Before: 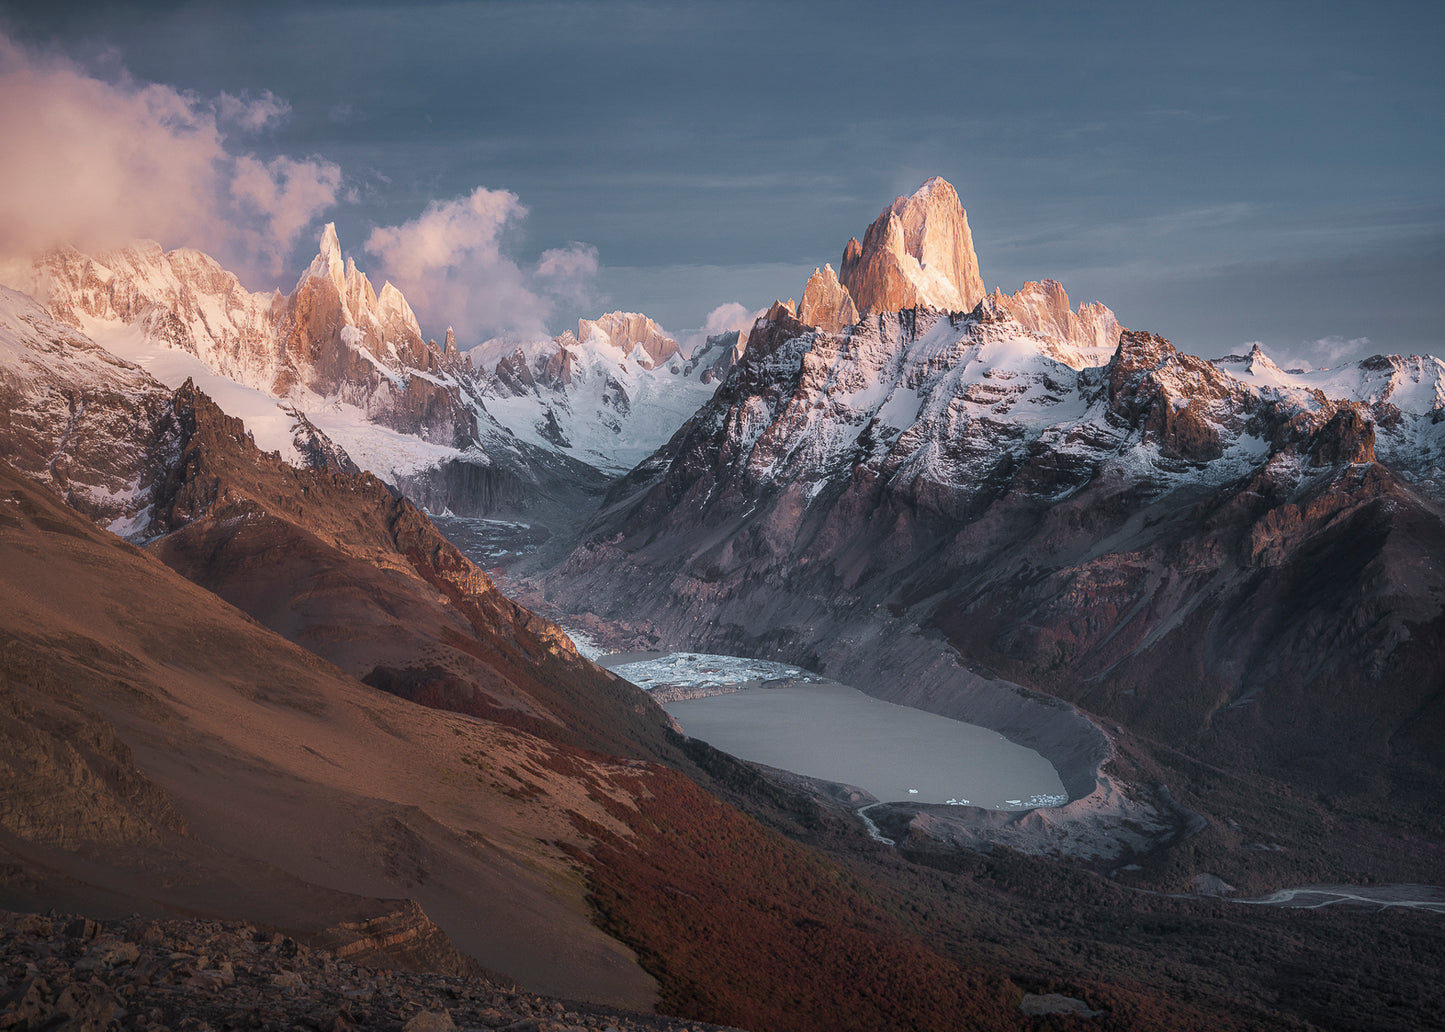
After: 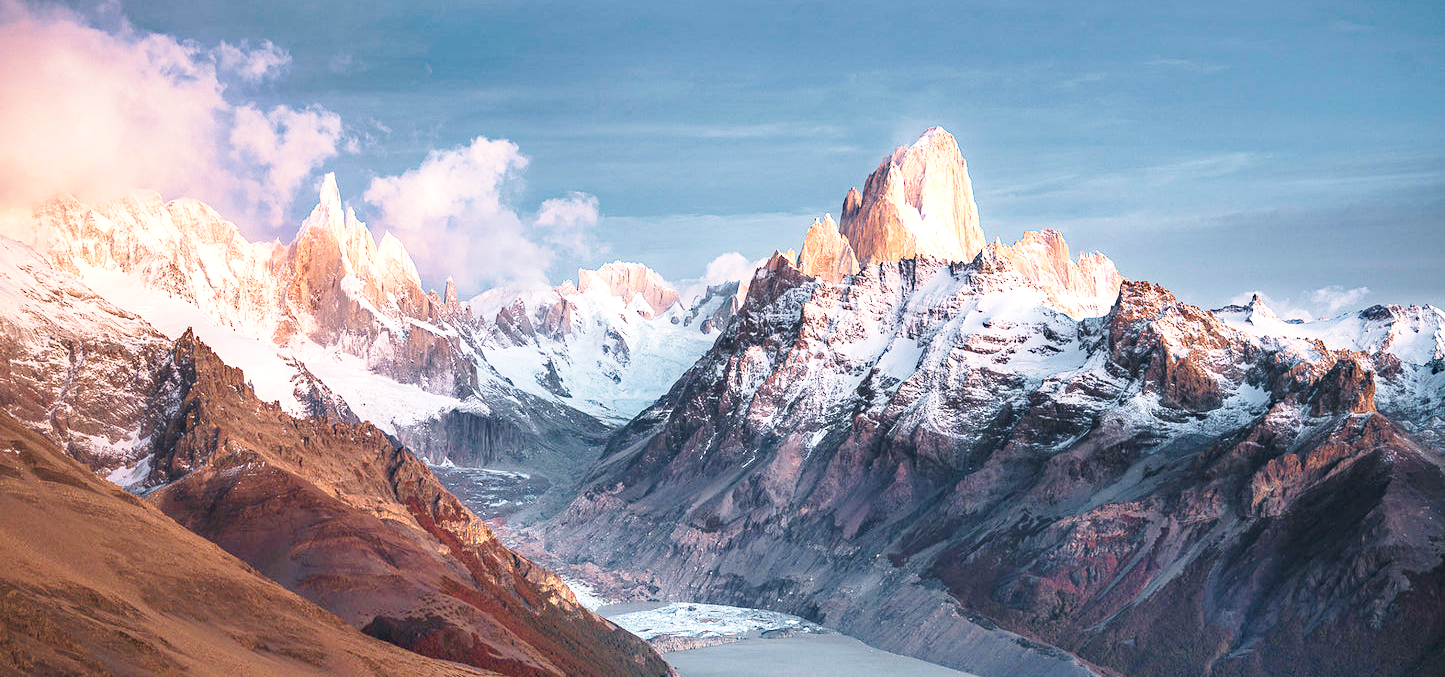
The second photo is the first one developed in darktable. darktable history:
shadows and highlights: shadows 43.06, highlights 6.94
exposure: black level correction 0, exposure 0.7 EV, compensate exposure bias true, compensate highlight preservation false
crop and rotate: top 4.848%, bottom 29.503%
haze removal: strength 0.29, distance 0.25, compatibility mode true, adaptive false
base curve: curves: ch0 [(0, 0) (0.028, 0.03) (0.121, 0.232) (0.46, 0.748) (0.859, 0.968) (1, 1)], preserve colors none
